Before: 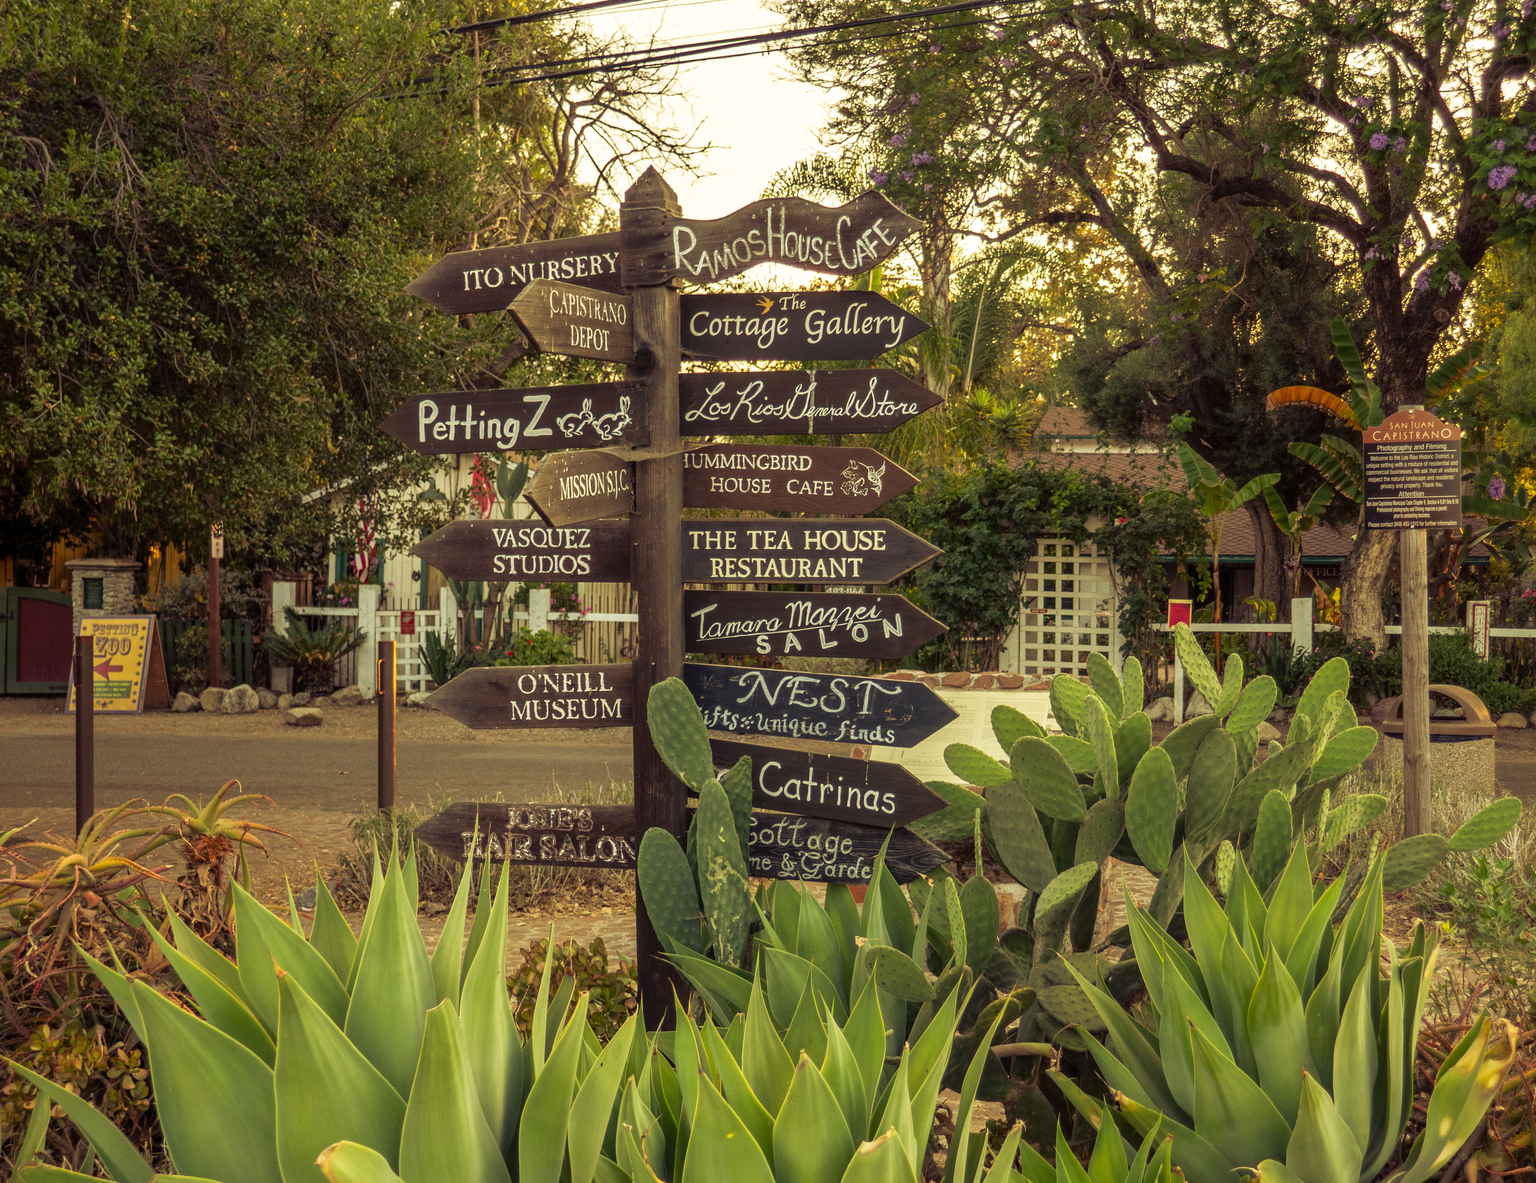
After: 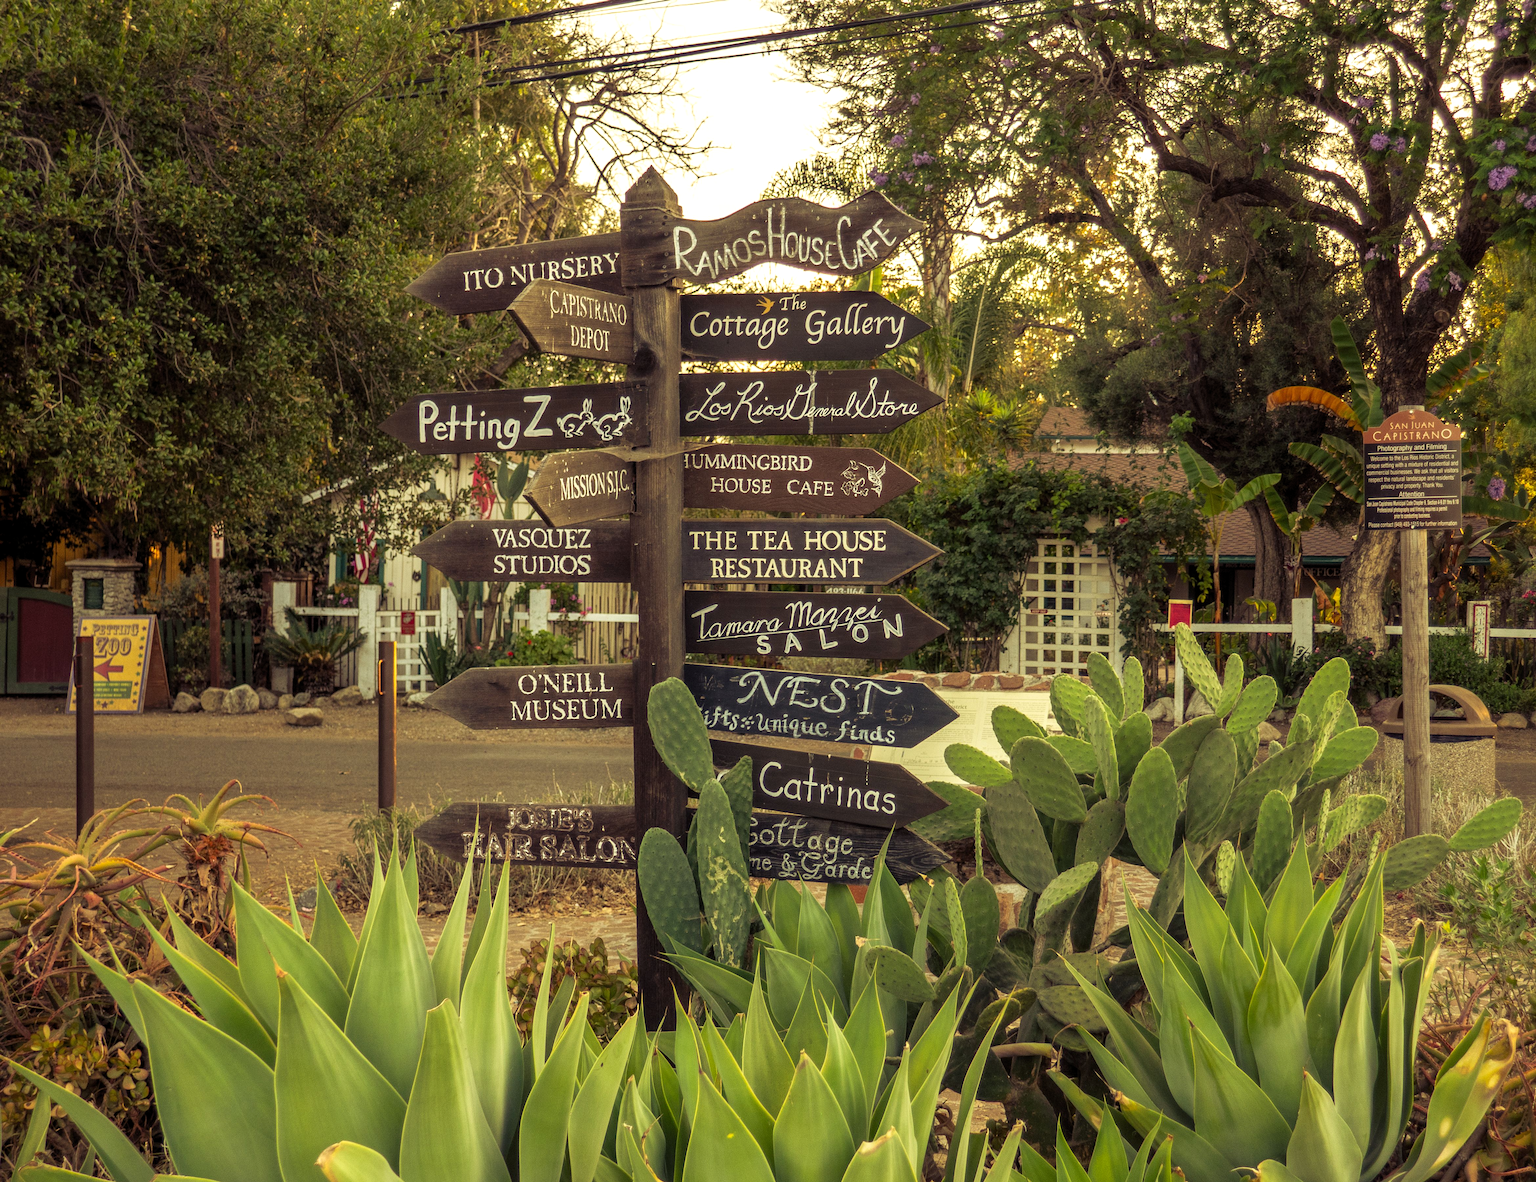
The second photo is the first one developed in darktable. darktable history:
levels: levels [0.016, 0.484, 0.953]
